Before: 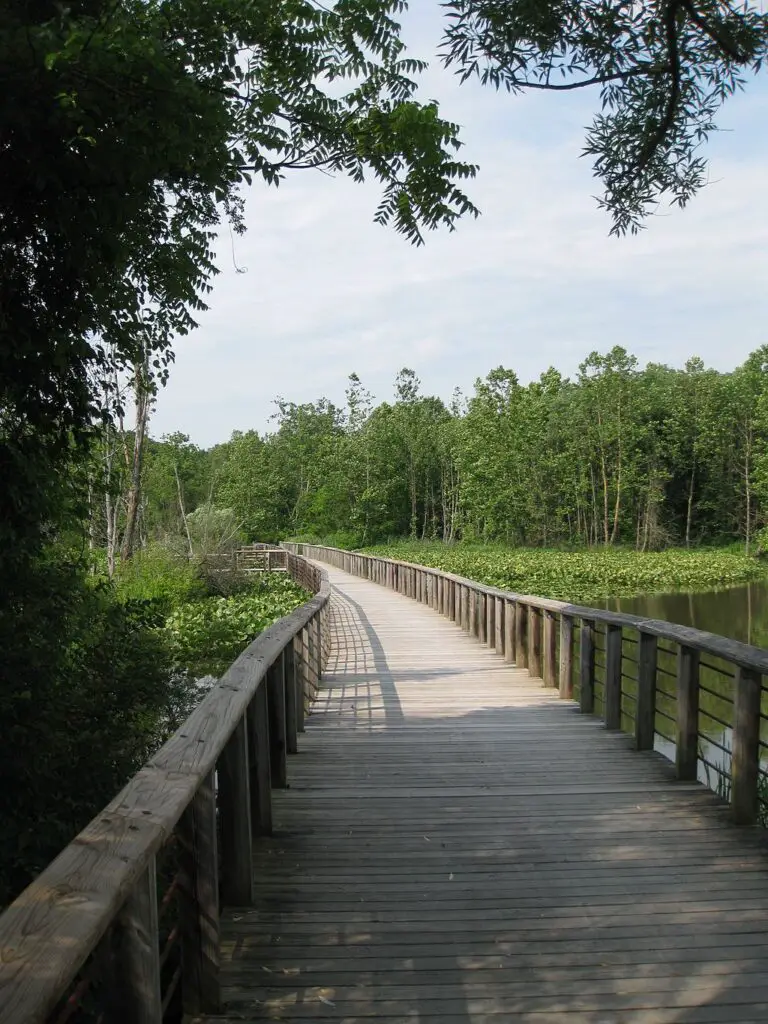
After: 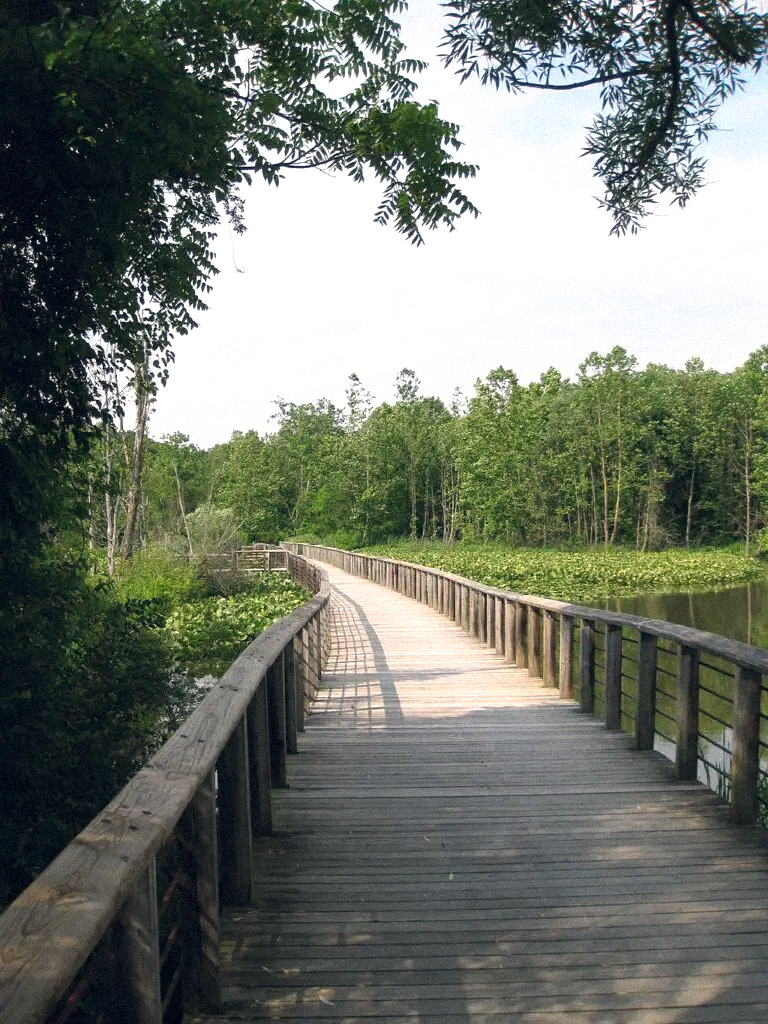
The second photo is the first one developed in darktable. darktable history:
exposure: black level correction 0, exposure 0.5 EV, compensate highlight preservation false
color balance rgb: shadows lift › hue 87.51°, highlights gain › chroma 1.62%, highlights gain › hue 55.1°, global offset › chroma 0.06%, global offset › hue 253.66°, linear chroma grading › global chroma 0.5%
grain: mid-tones bias 0%
